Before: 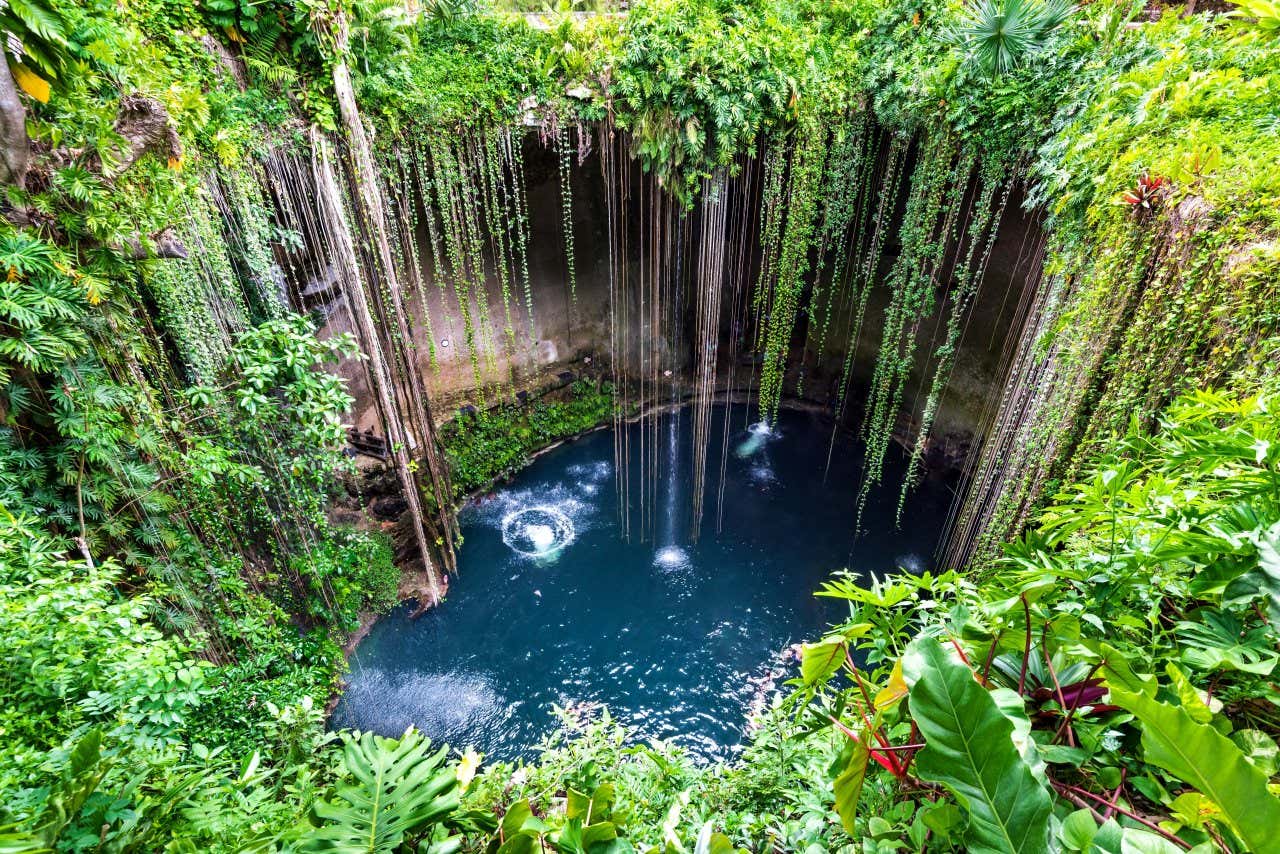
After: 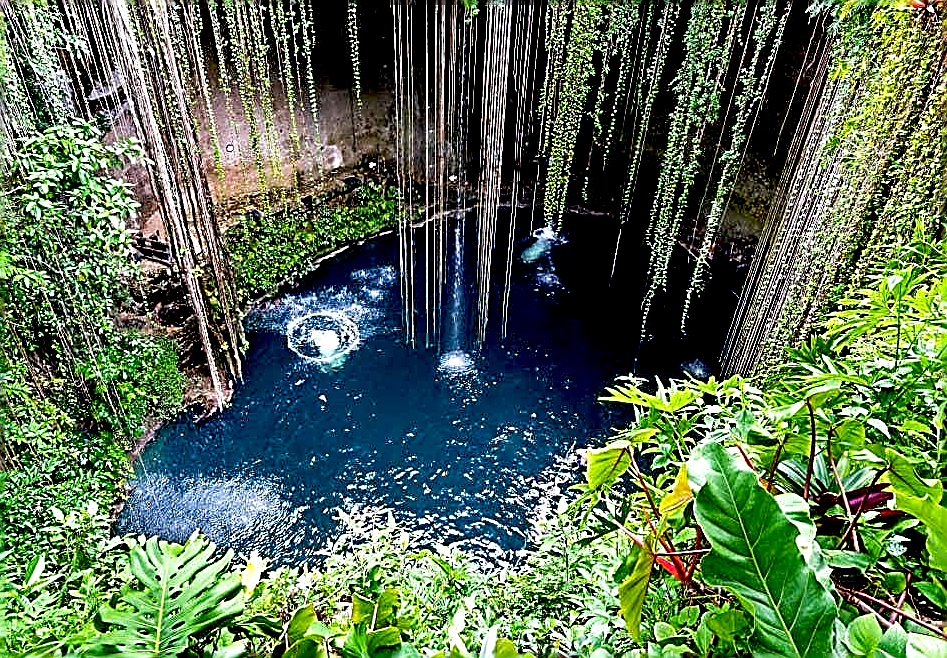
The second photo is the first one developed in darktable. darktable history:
crop: left 16.871%, top 22.857%, right 9.116%
sharpen: amount 2
exposure: black level correction 0.025, exposure 0.182 EV, compensate highlight preservation false
